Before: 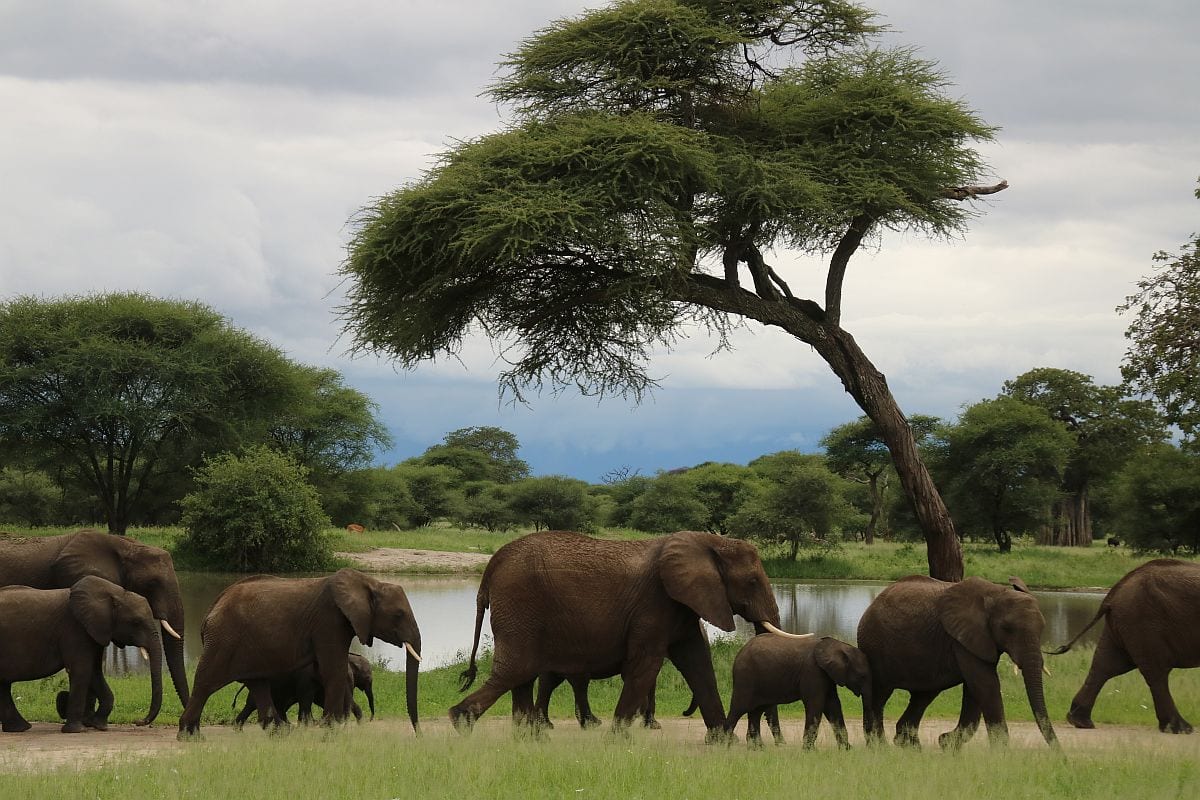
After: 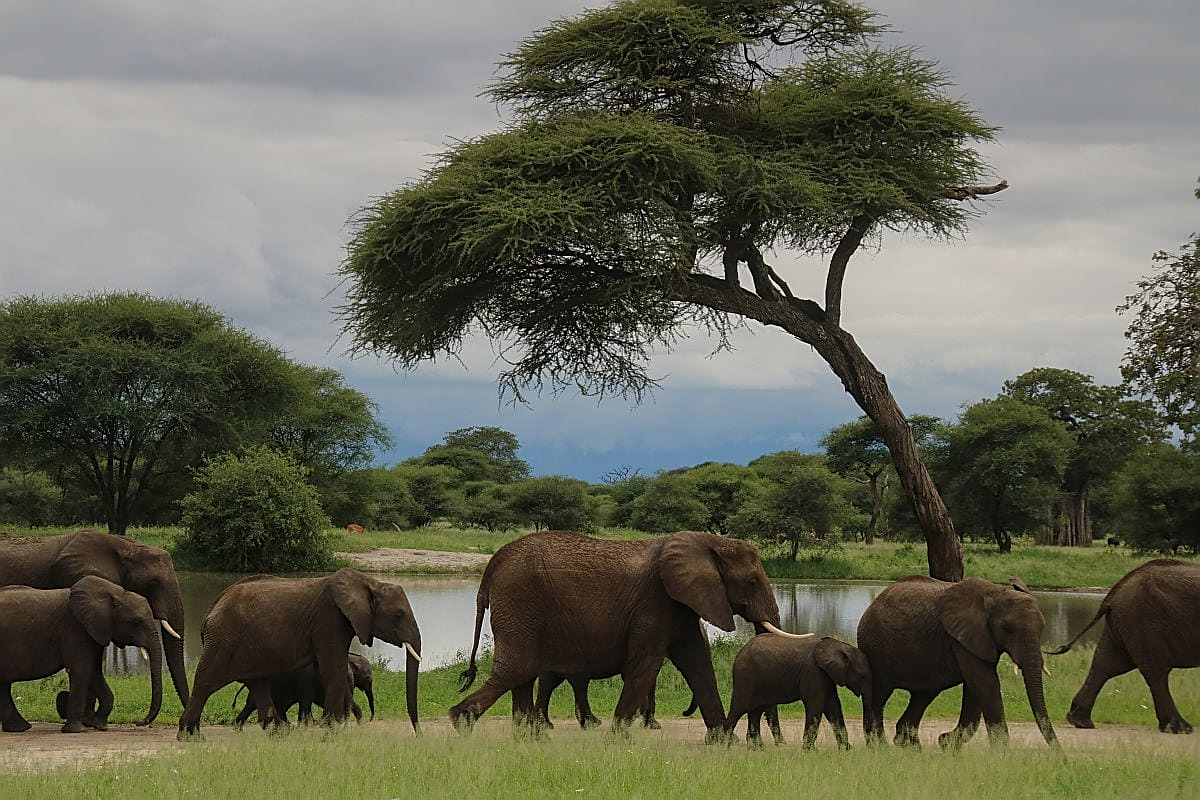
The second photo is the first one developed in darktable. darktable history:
local contrast: detail 110%
sharpen: on, module defaults
graduated density: rotation -0.352°, offset 57.64
